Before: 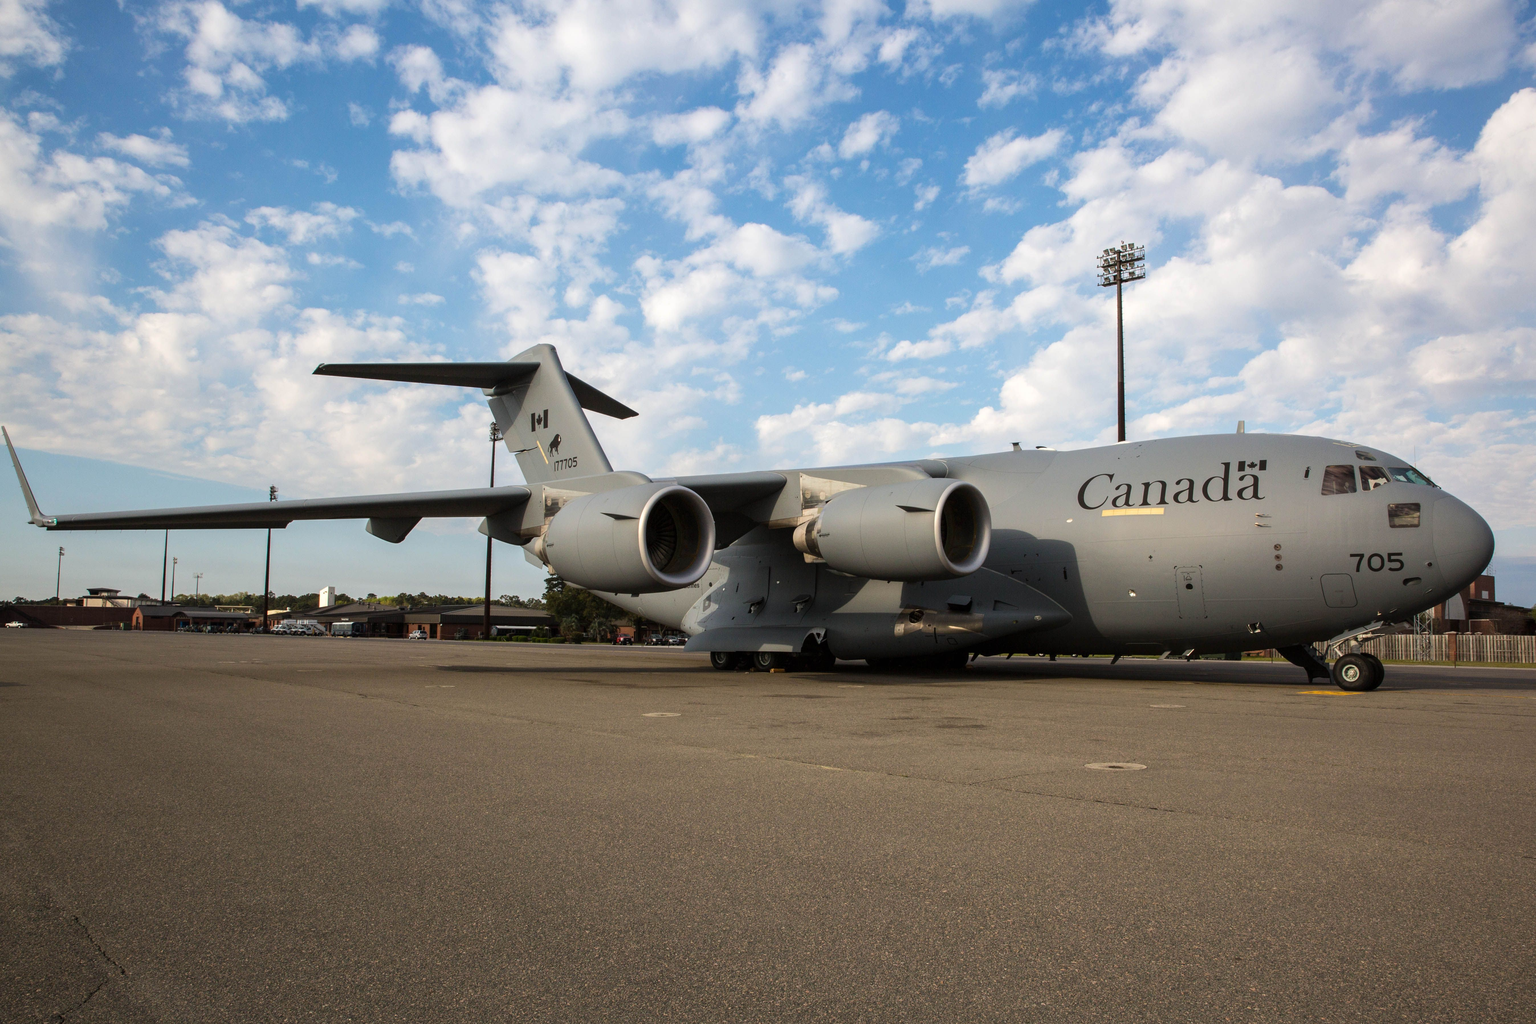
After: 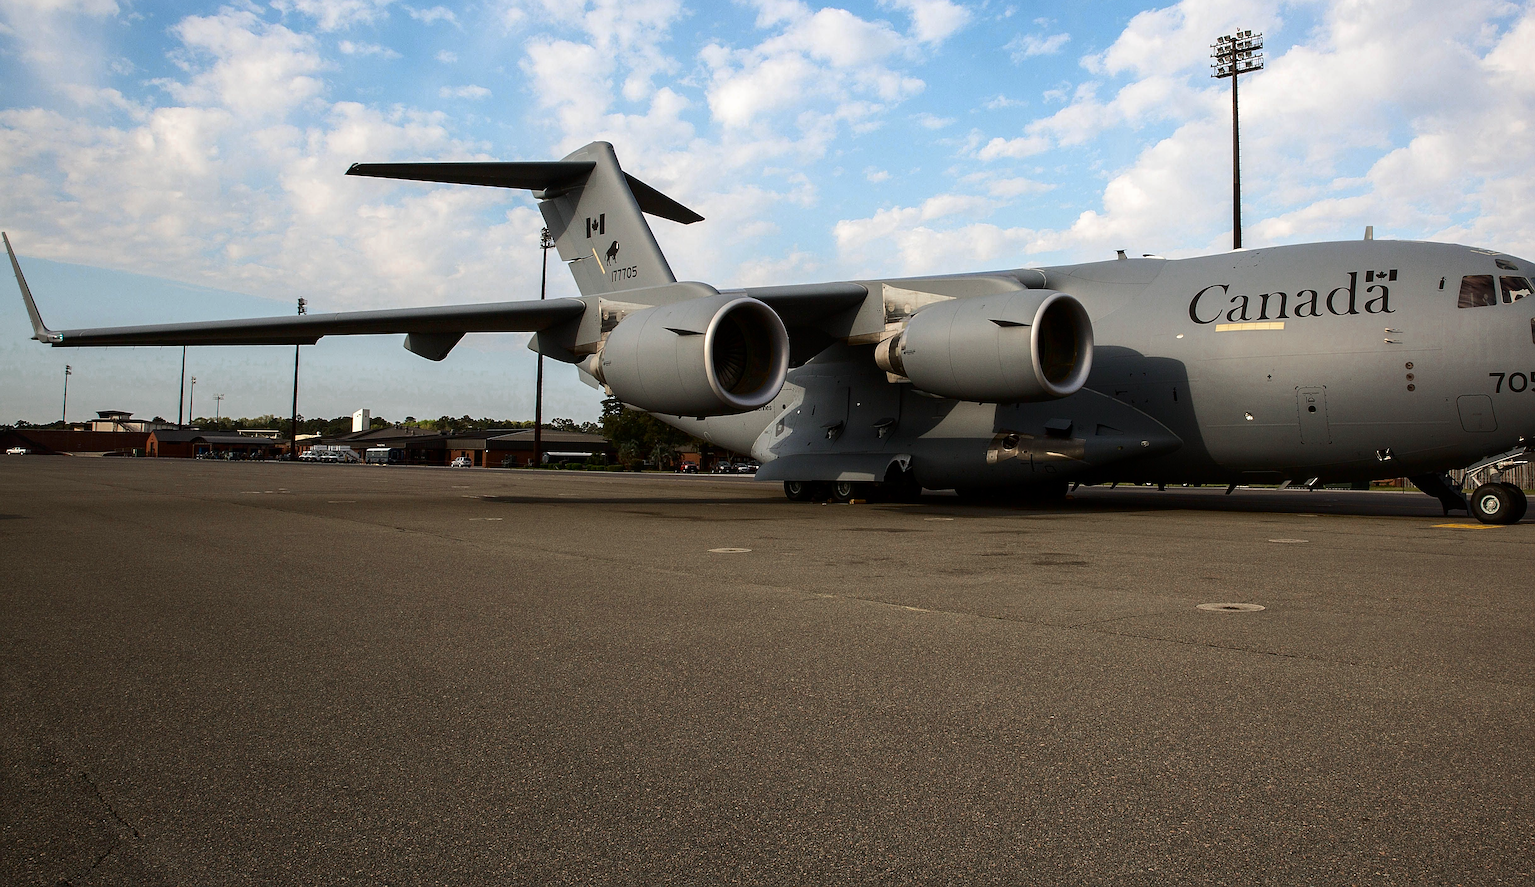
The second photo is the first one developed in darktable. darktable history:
sharpen: amount 1.015
contrast brightness saturation: contrast 0.117, brightness -0.115, saturation 0.2
color zones: curves: ch0 [(0, 0.5) (0.125, 0.4) (0.25, 0.5) (0.375, 0.4) (0.5, 0.4) (0.625, 0.6) (0.75, 0.6) (0.875, 0.5)]; ch1 [(0, 0.35) (0.125, 0.45) (0.25, 0.35) (0.375, 0.35) (0.5, 0.35) (0.625, 0.35) (0.75, 0.45) (0.875, 0.35)]; ch2 [(0, 0.6) (0.125, 0.5) (0.25, 0.5) (0.375, 0.6) (0.5, 0.6) (0.625, 0.5) (0.75, 0.5) (0.875, 0.5)]
crop: top 21.119%, right 9.318%, bottom 0.246%
